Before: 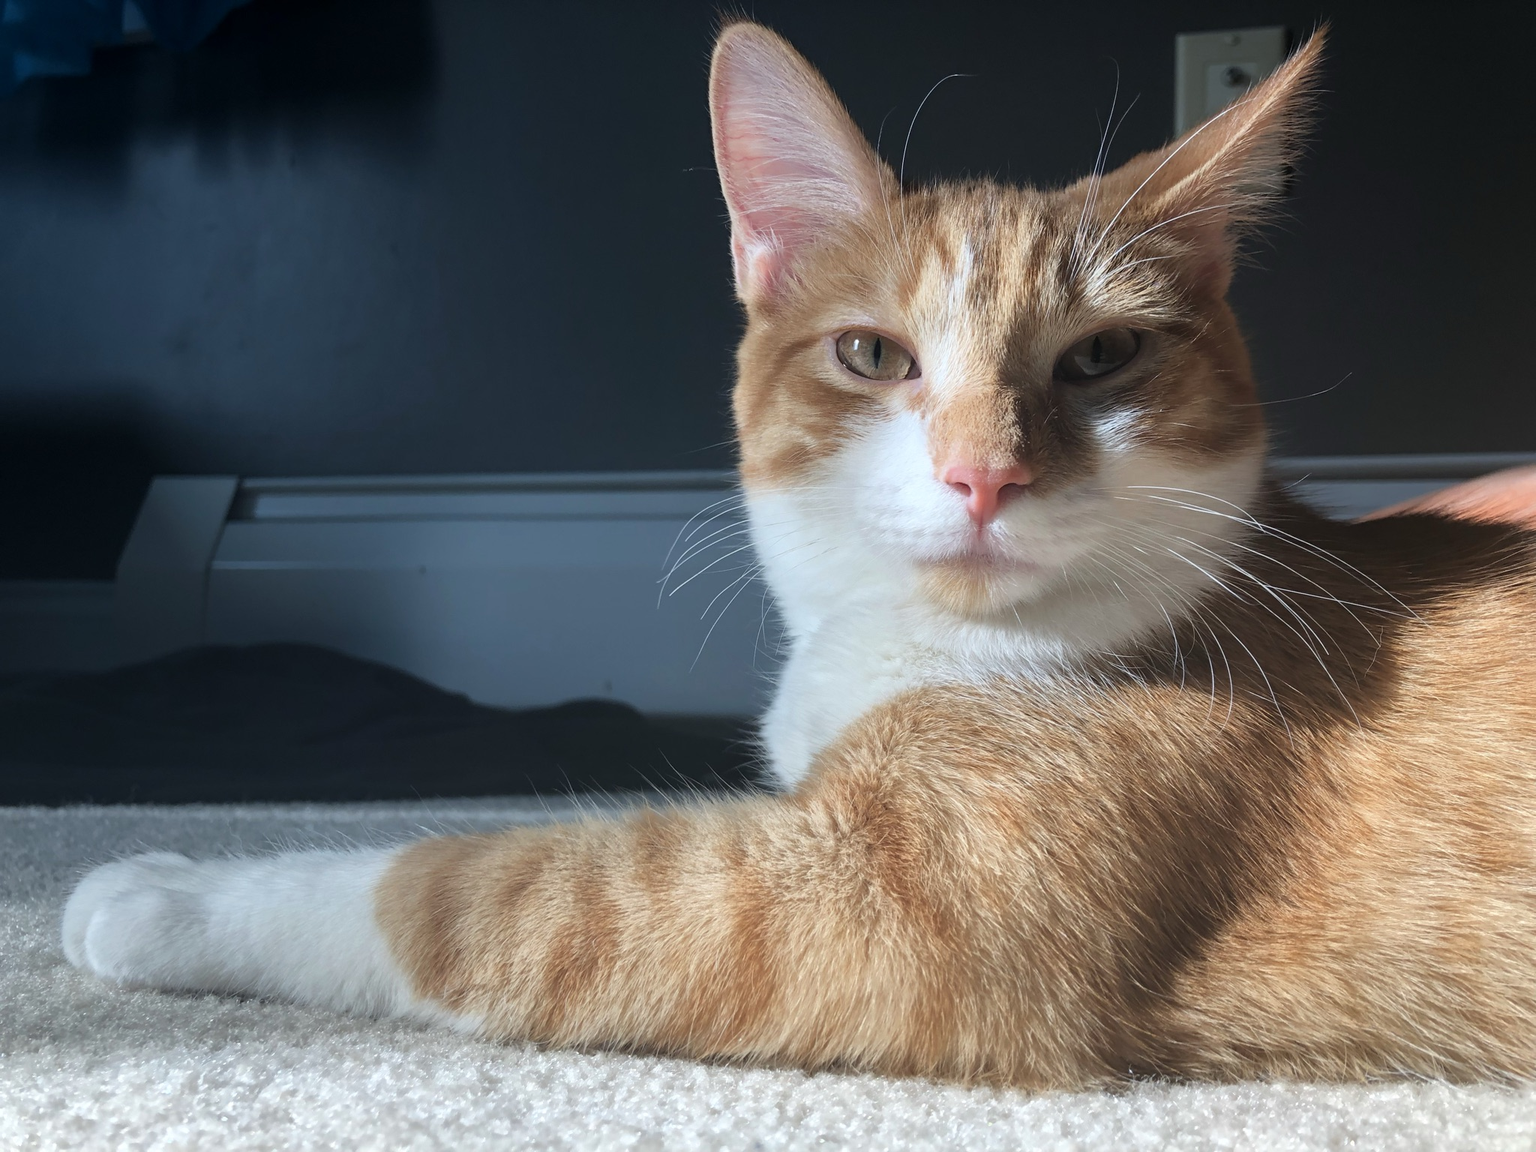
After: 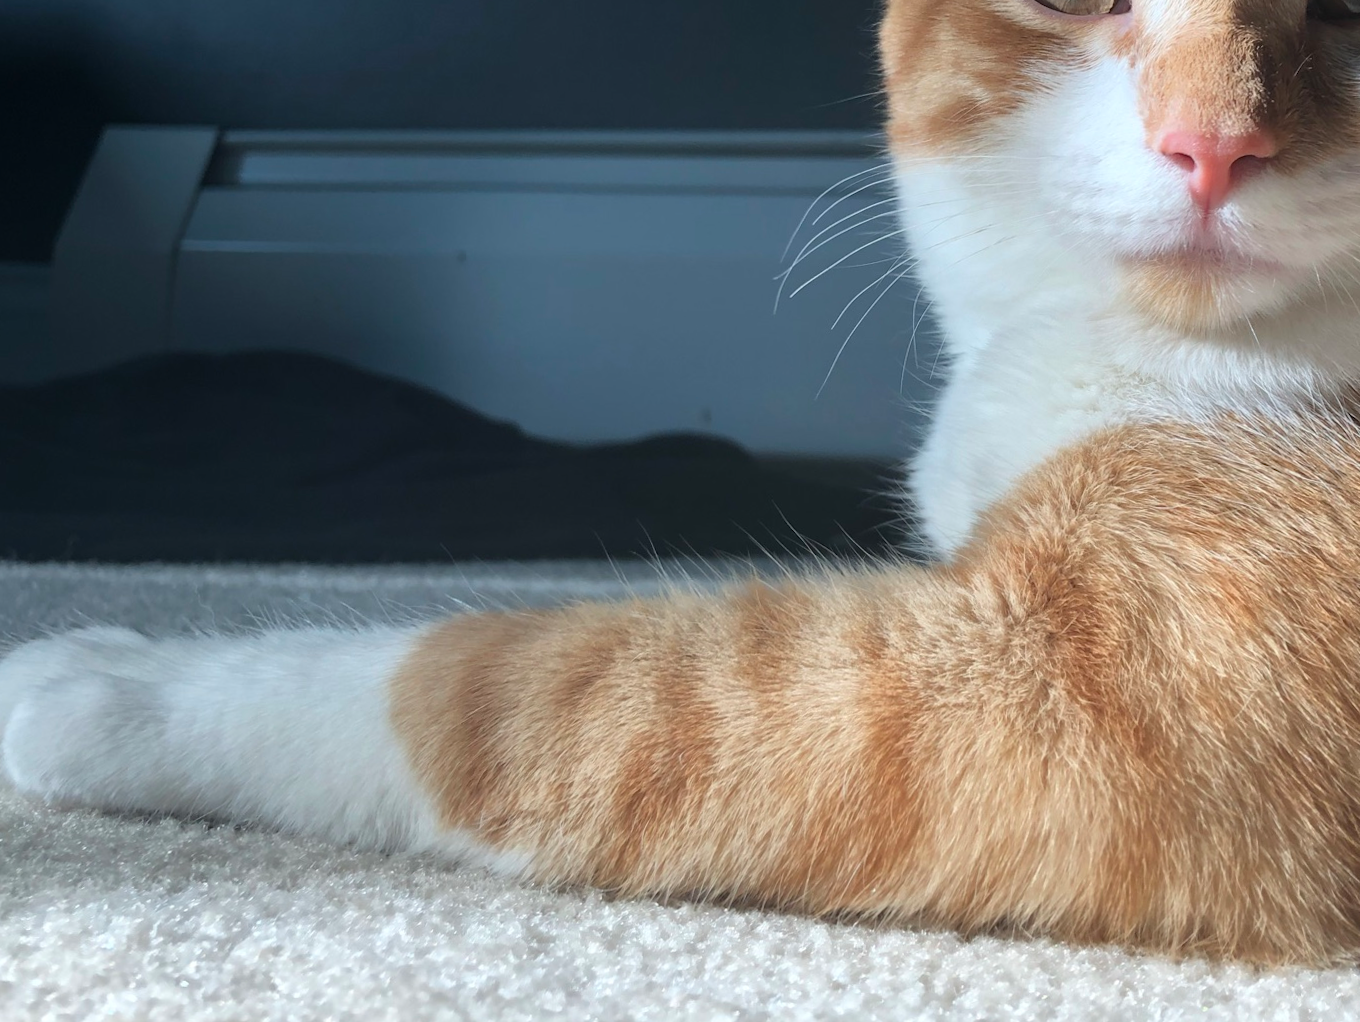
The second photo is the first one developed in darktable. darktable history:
crop and rotate: angle -1.03°, left 3.936%, top 31.833%, right 28.074%
